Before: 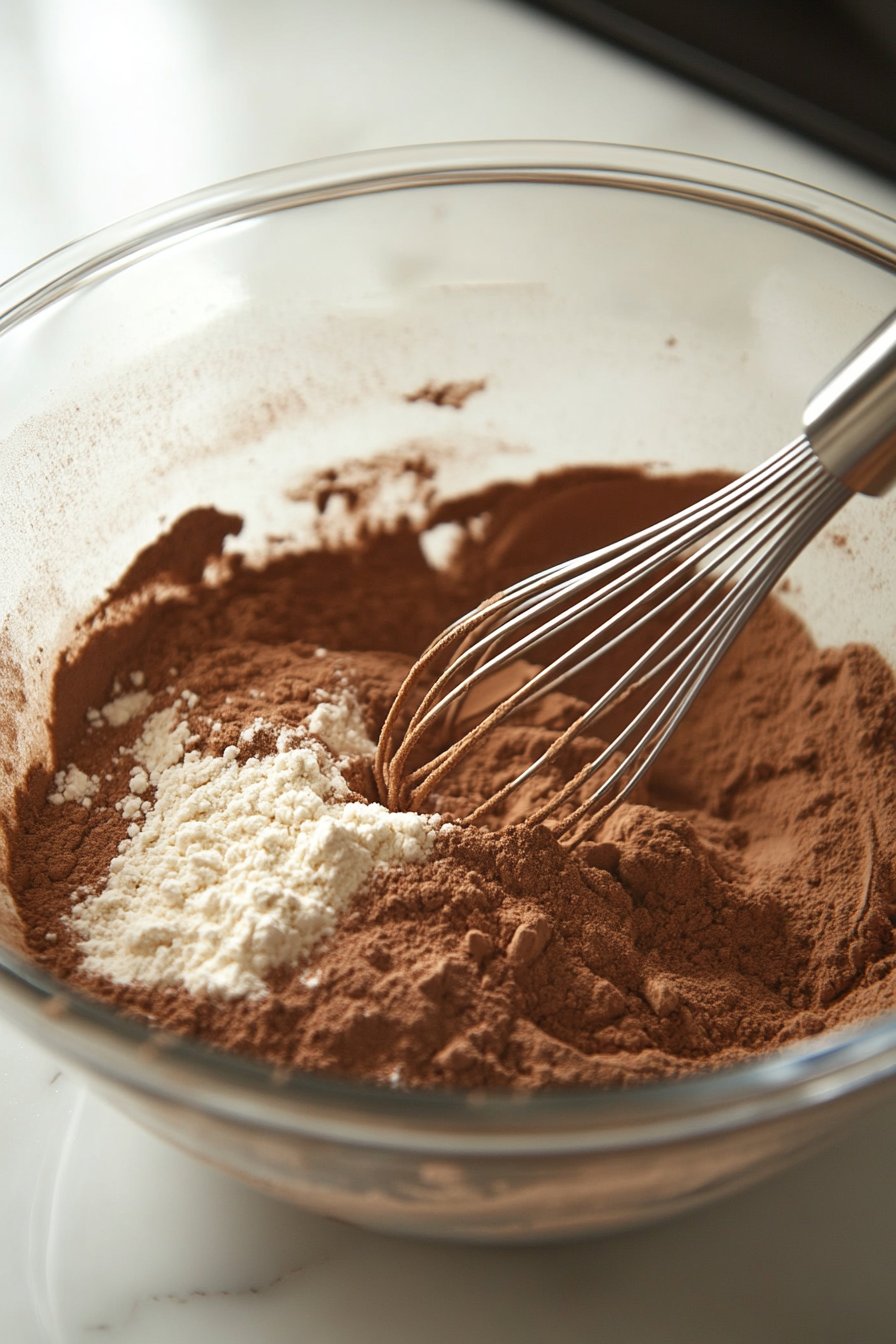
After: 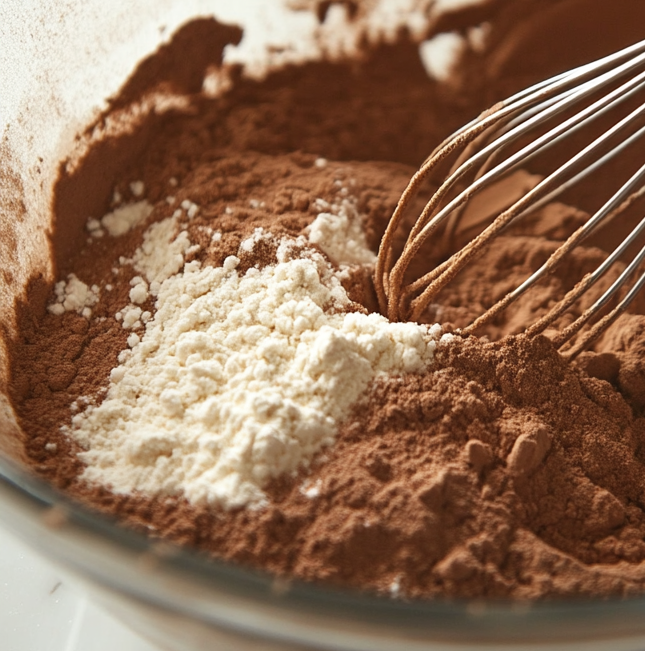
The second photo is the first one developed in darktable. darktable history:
white balance: emerald 1
crop: top 36.498%, right 27.964%, bottom 14.995%
